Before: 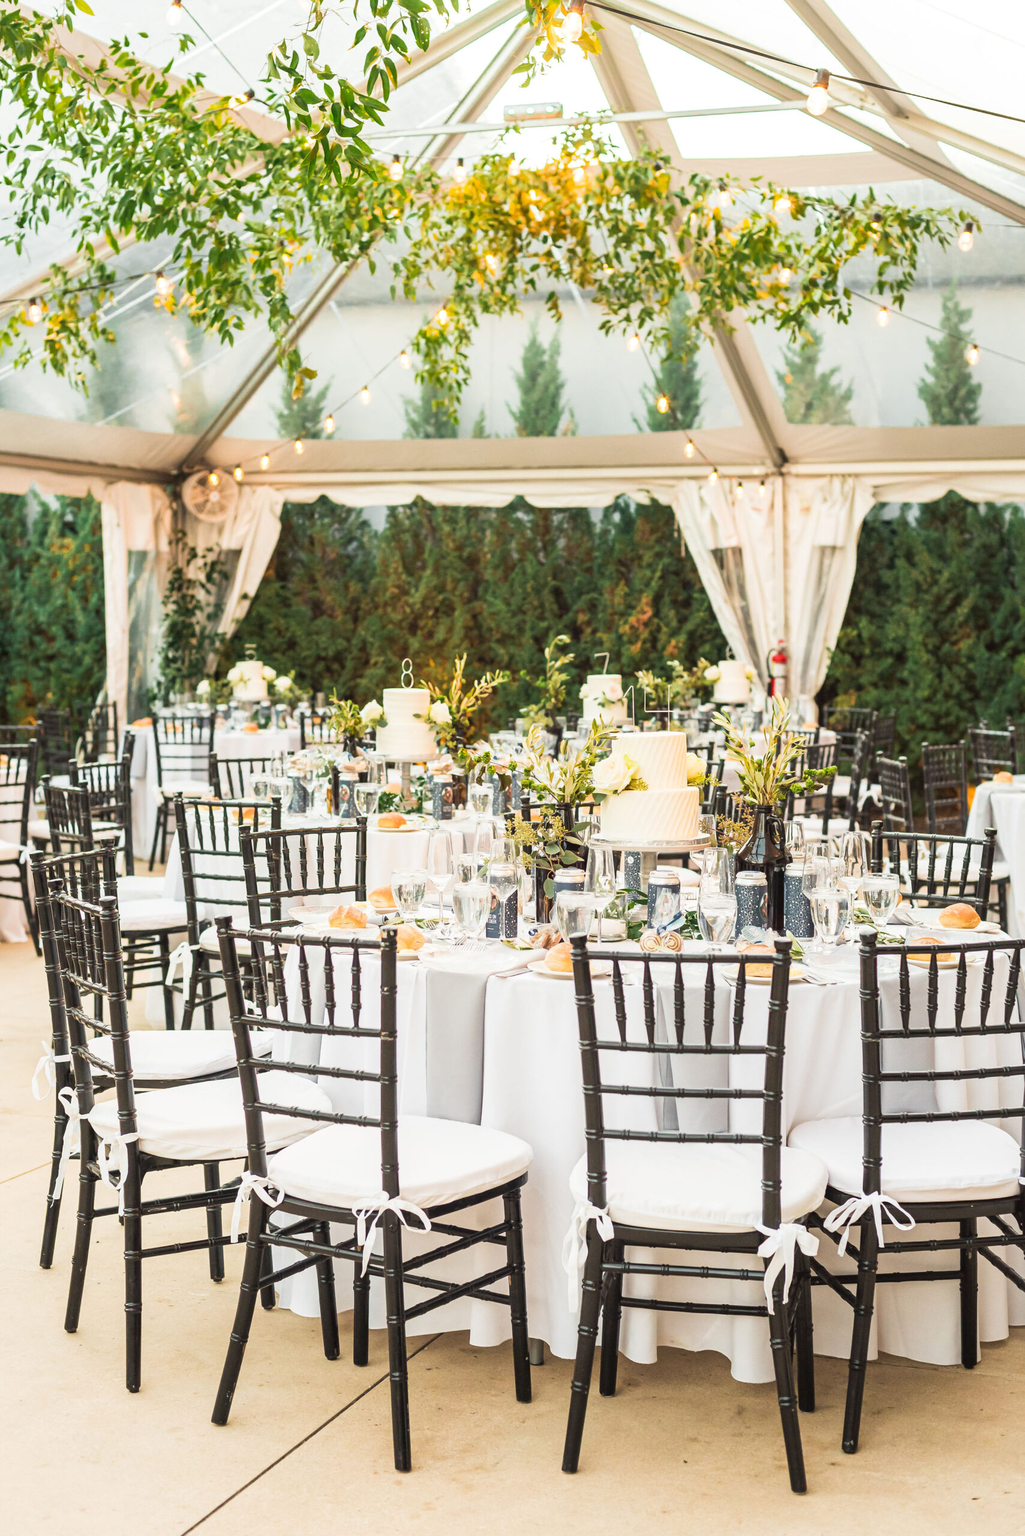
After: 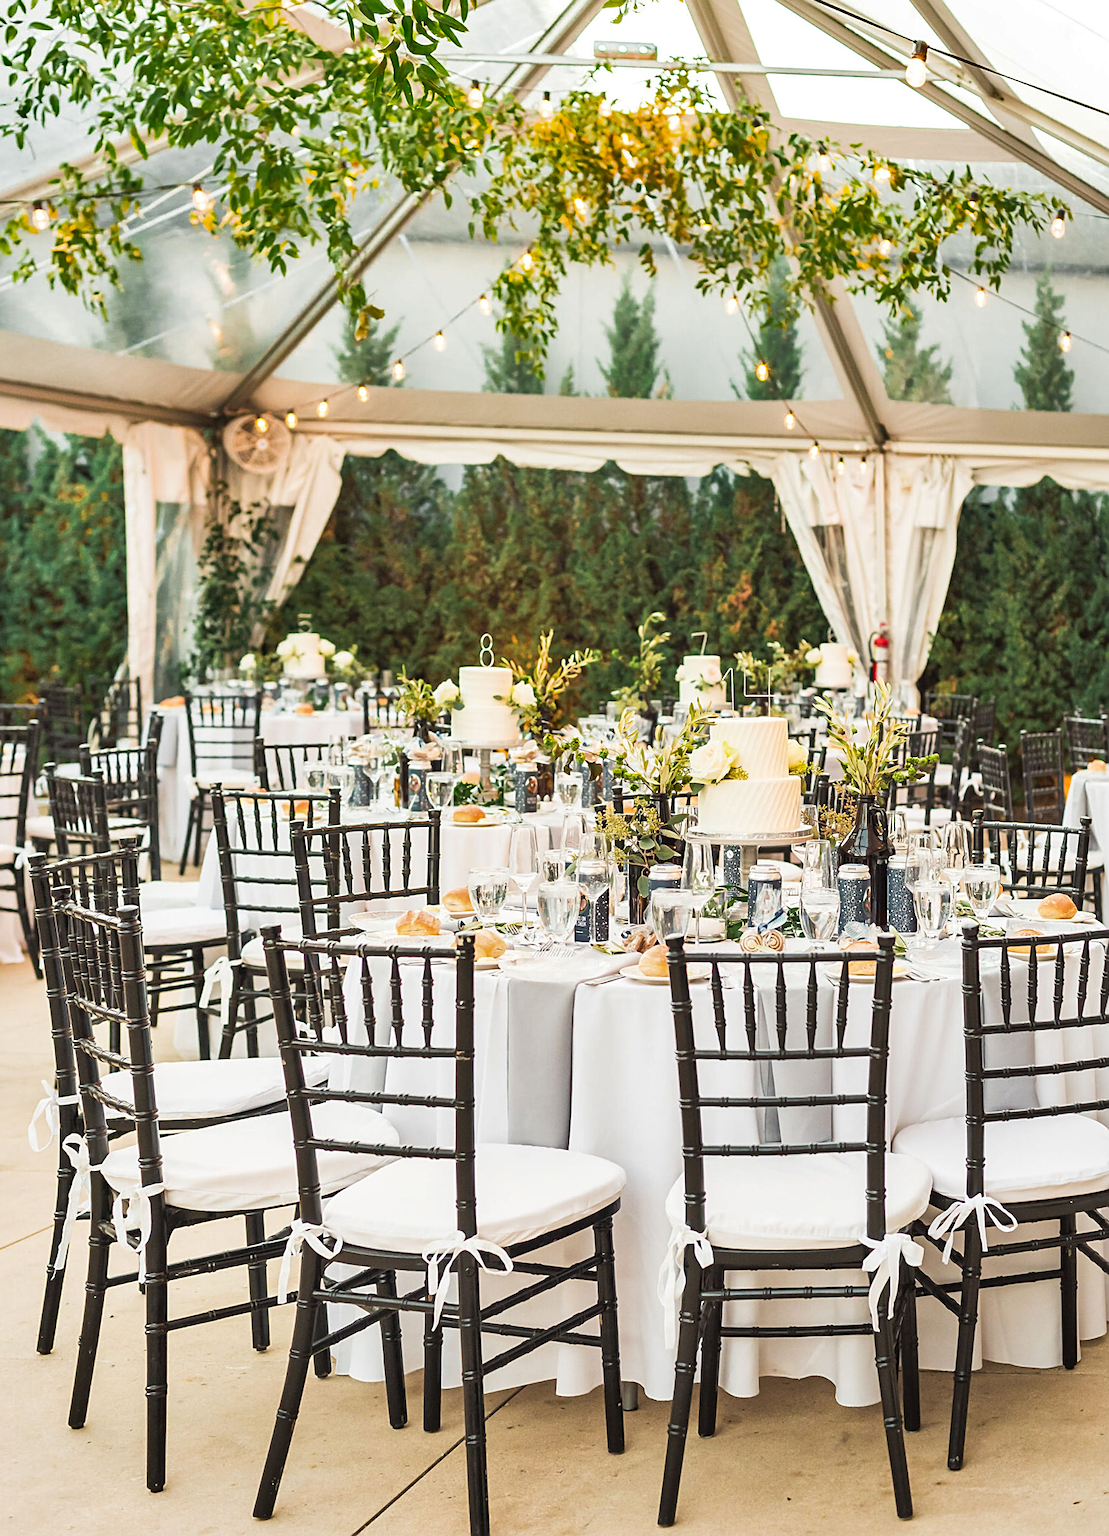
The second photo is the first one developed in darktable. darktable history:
white balance: emerald 1
shadows and highlights: soften with gaussian
rotate and perspective: rotation -0.013°, lens shift (vertical) -0.027, lens shift (horizontal) 0.178, crop left 0.016, crop right 0.989, crop top 0.082, crop bottom 0.918
sharpen: on, module defaults
